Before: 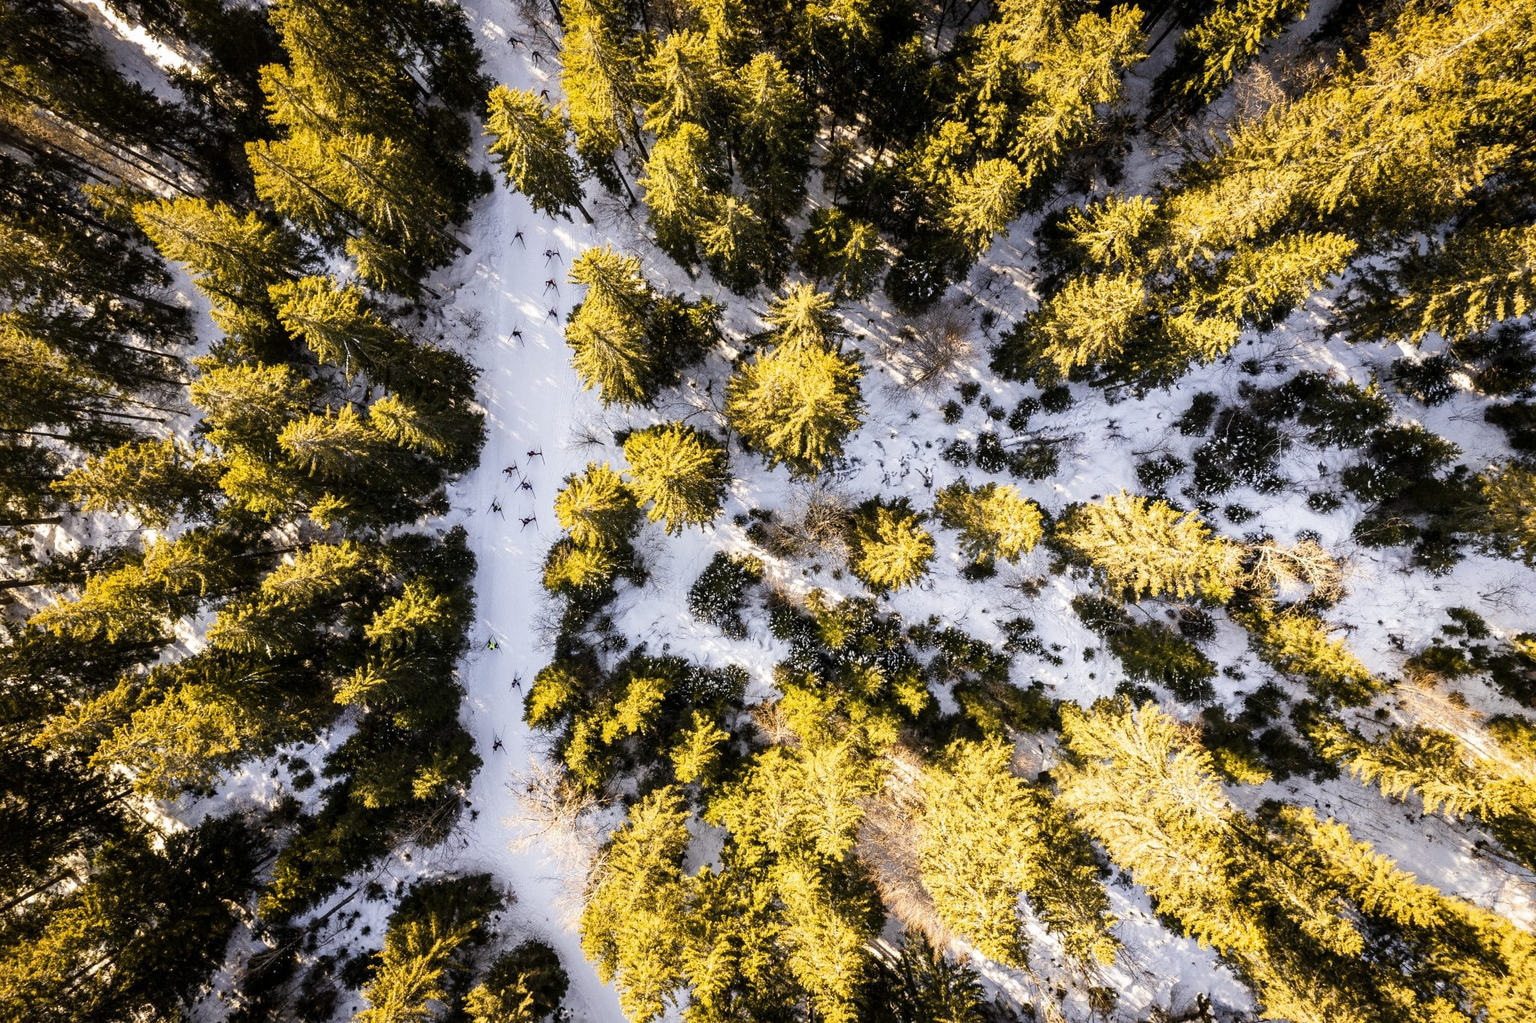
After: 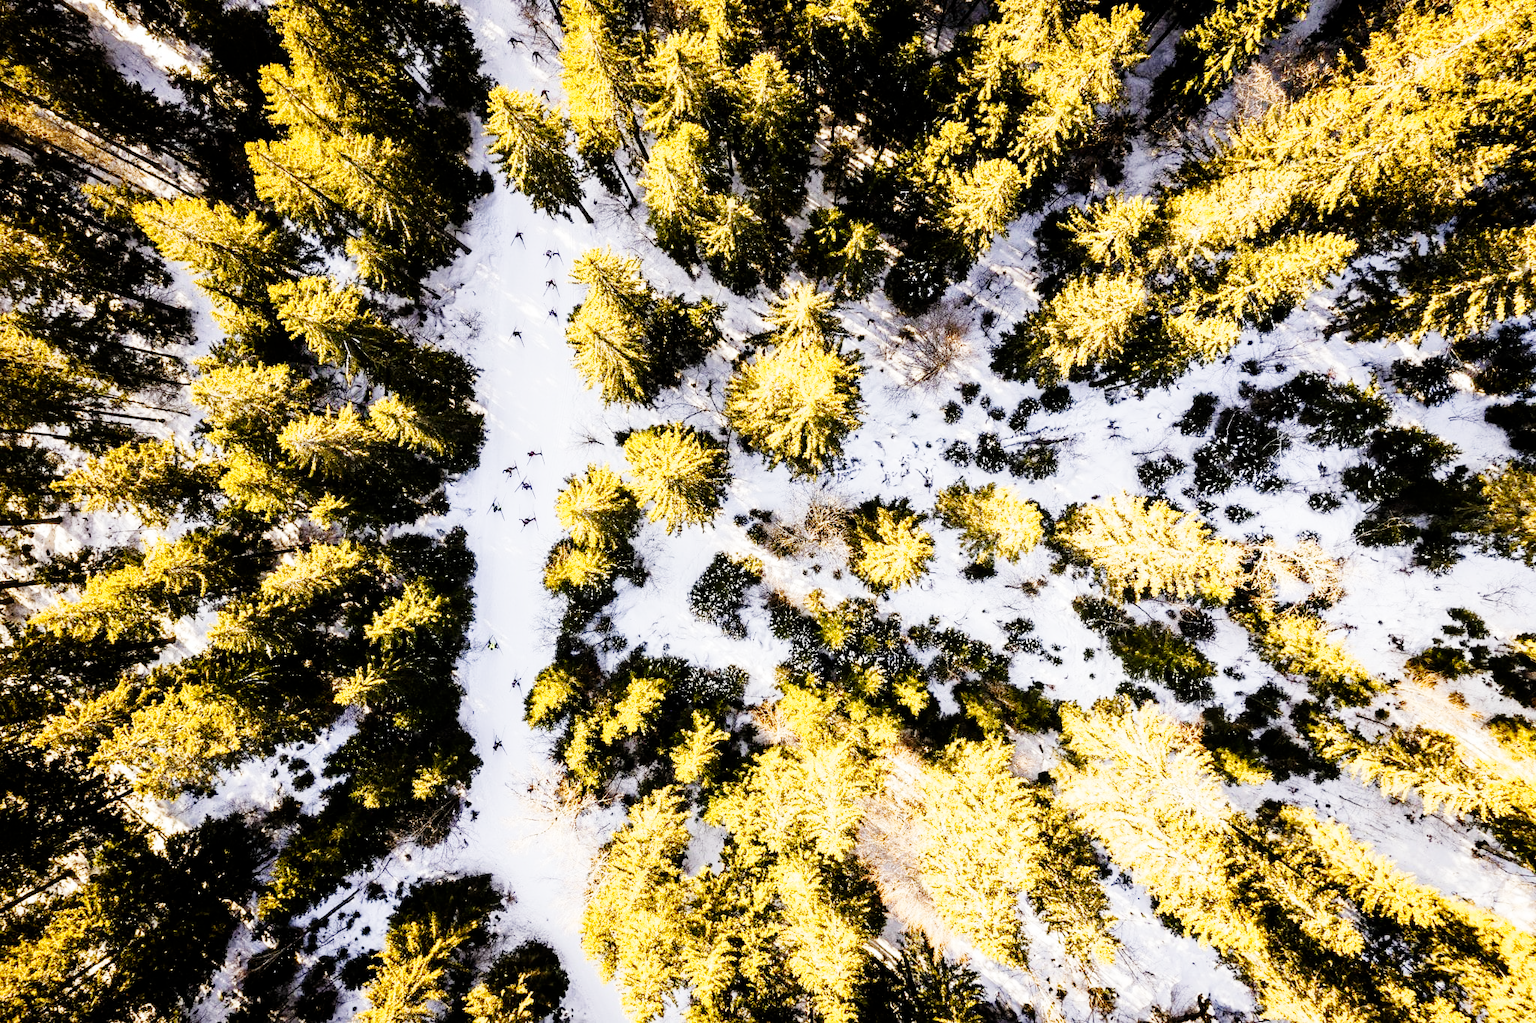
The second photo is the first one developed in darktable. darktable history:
tone curve: curves: ch0 [(0, 0) (0.004, 0) (0.133, 0.071) (0.325, 0.456) (0.832, 0.957) (1, 1)], preserve colors none
